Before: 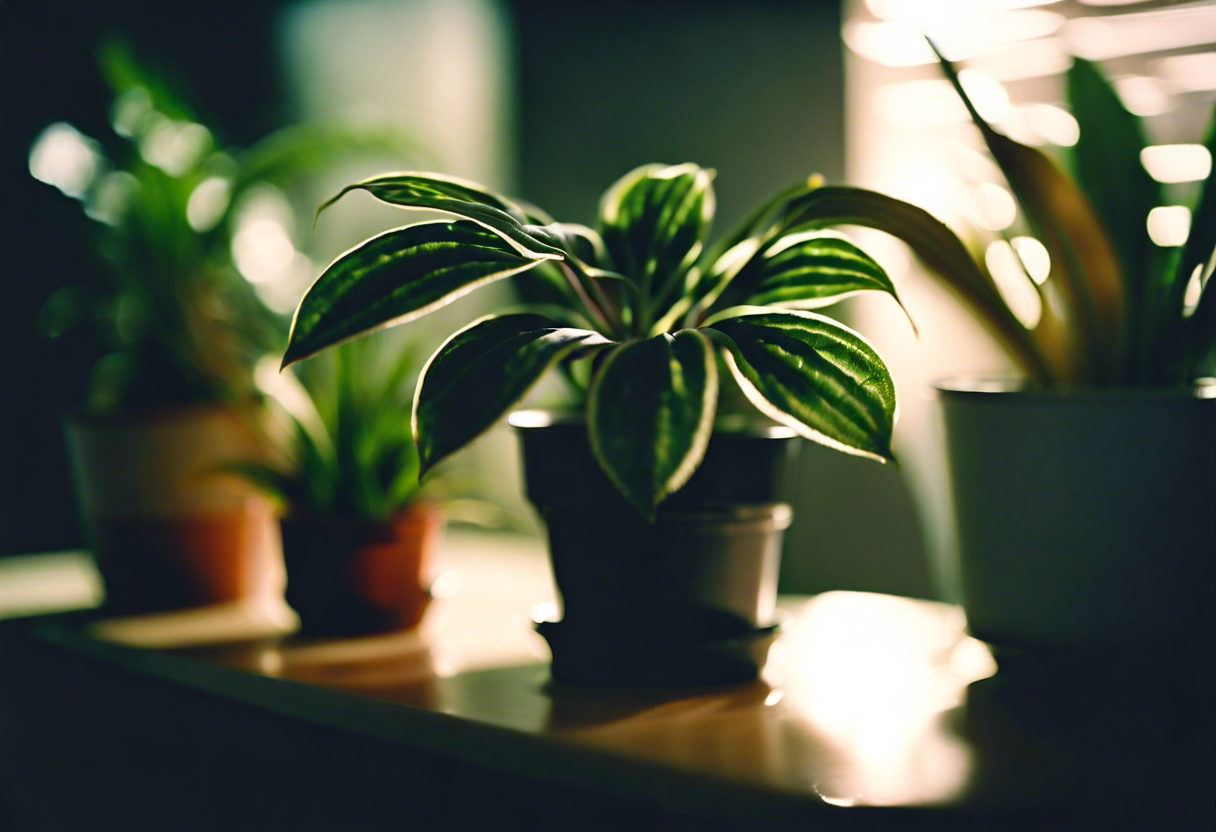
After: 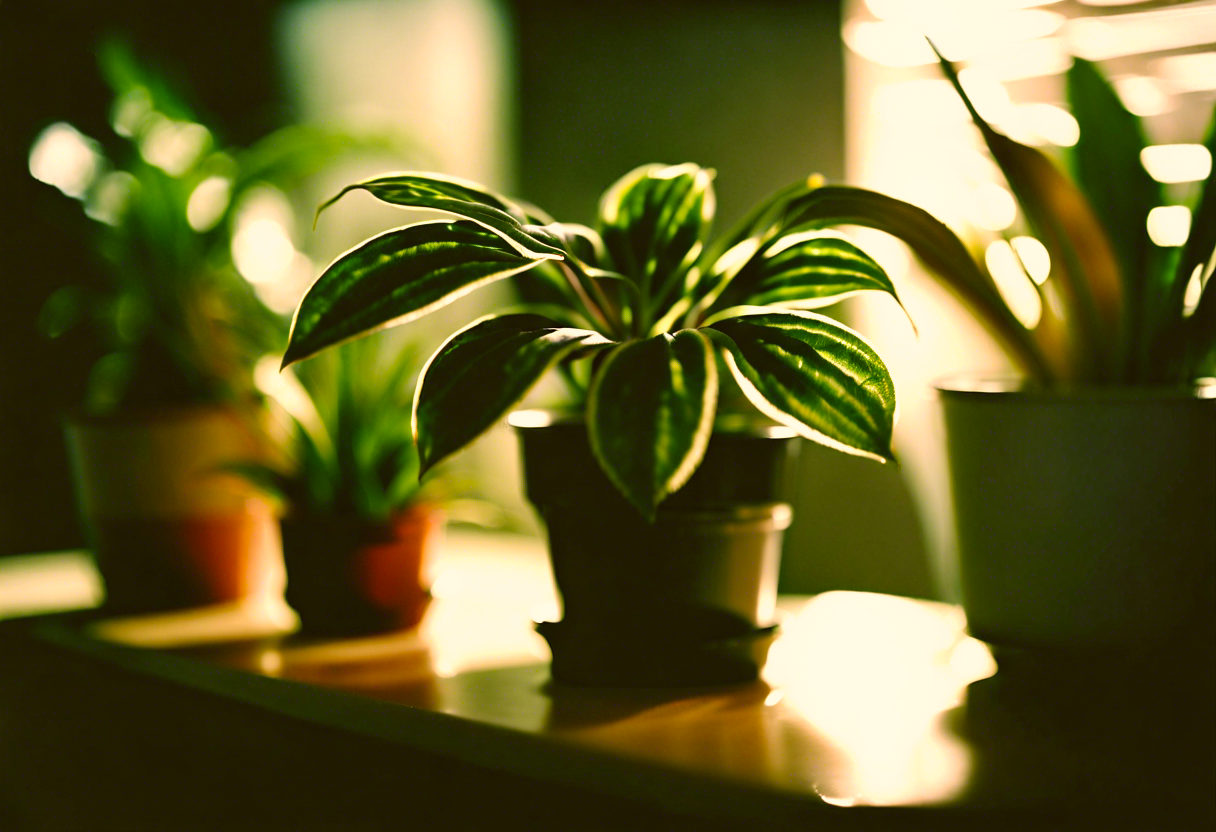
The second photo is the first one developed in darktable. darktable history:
color correction: highlights a* 8.24, highlights b* 15.02, shadows a* -0.351, shadows b* 26.67
tone curve: curves: ch0 [(0, 0) (0.541, 0.628) (0.906, 0.997)], preserve colors none
